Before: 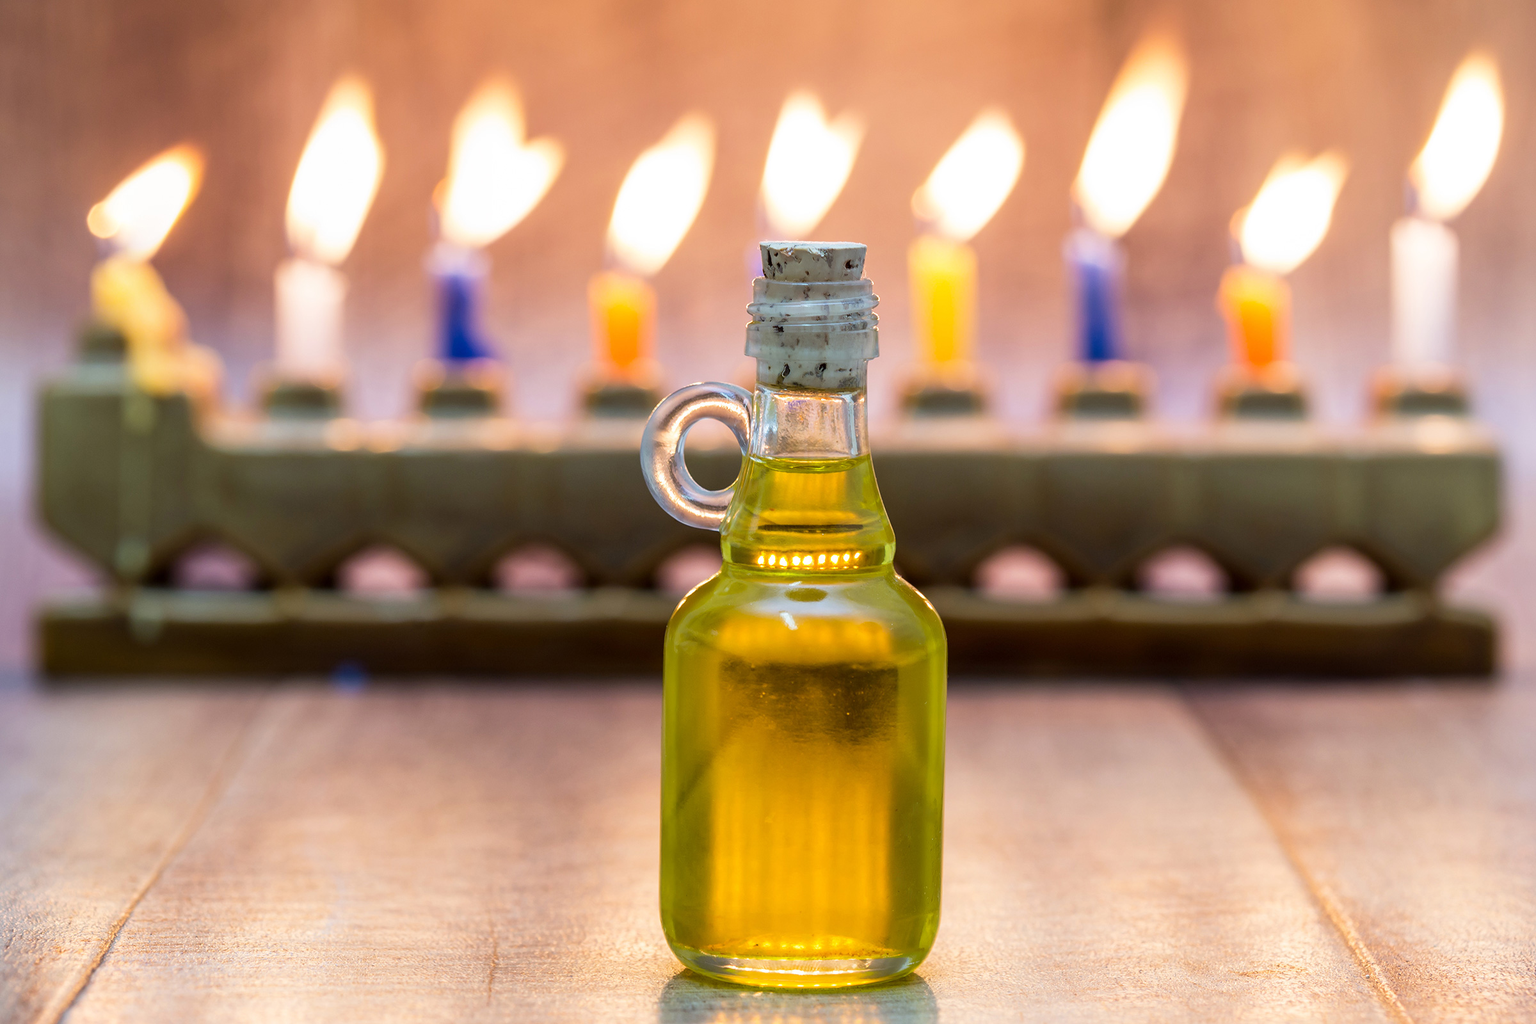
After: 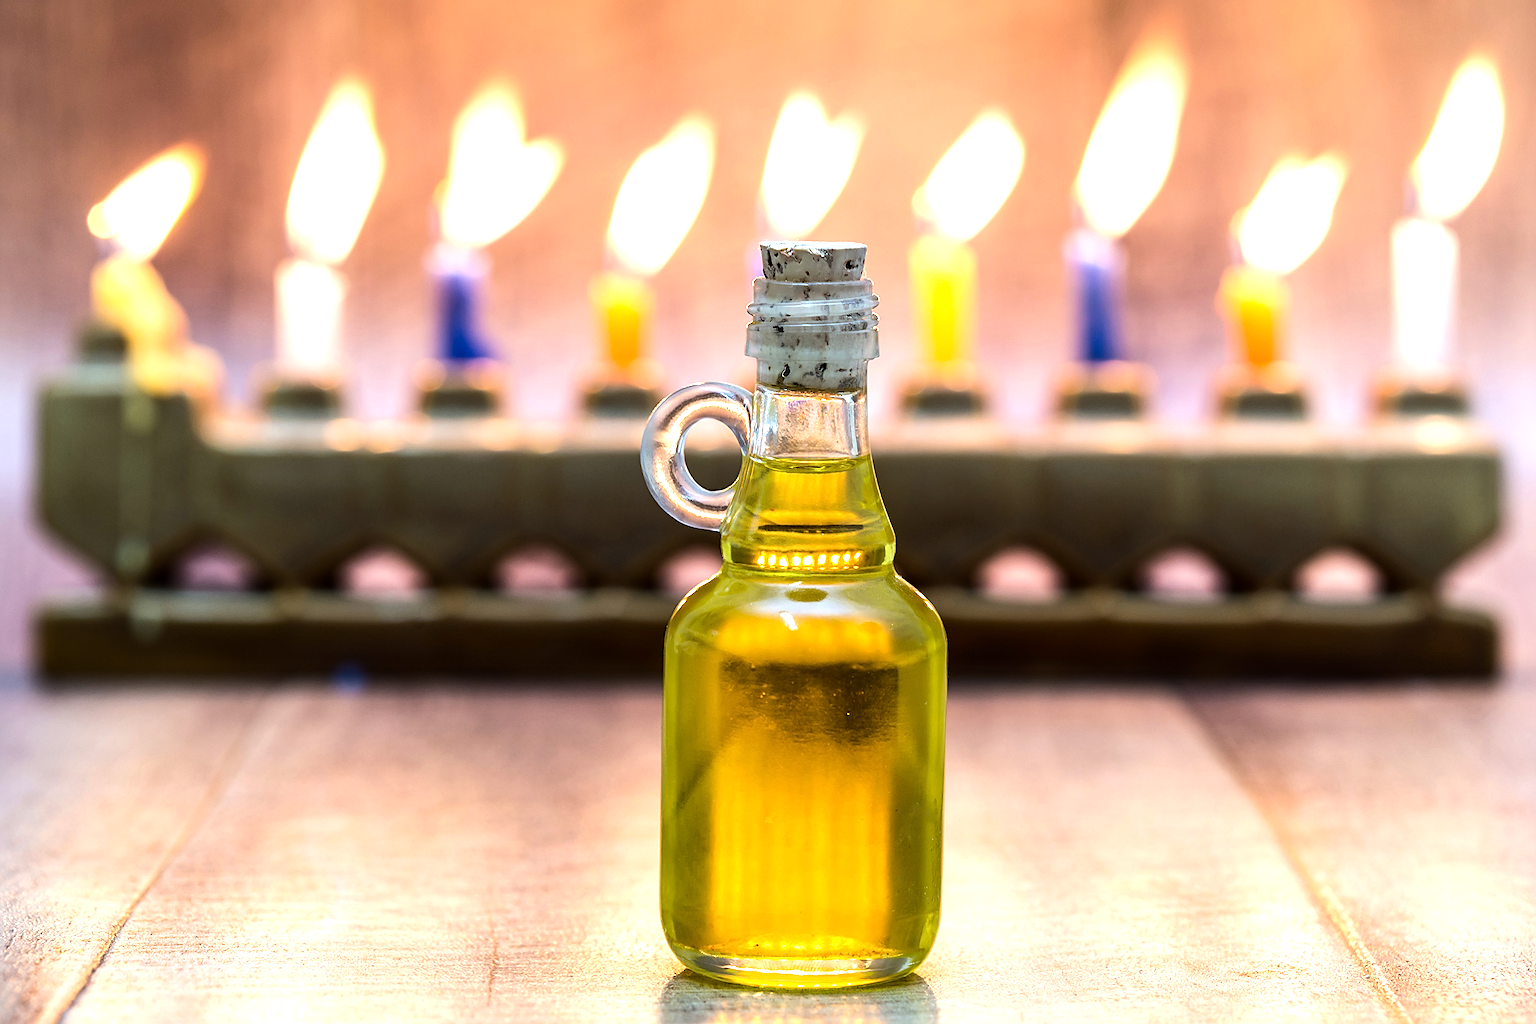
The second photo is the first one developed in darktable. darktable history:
sharpen: on, module defaults
tone equalizer: -8 EV -0.75 EV, -7 EV -0.7 EV, -6 EV -0.6 EV, -5 EV -0.4 EV, -3 EV 0.4 EV, -2 EV 0.6 EV, -1 EV 0.7 EV, +0 EV 0.75 EV, edges refinement/feathering 500, mask exposure compensation -1.57 EV, preserve details no
